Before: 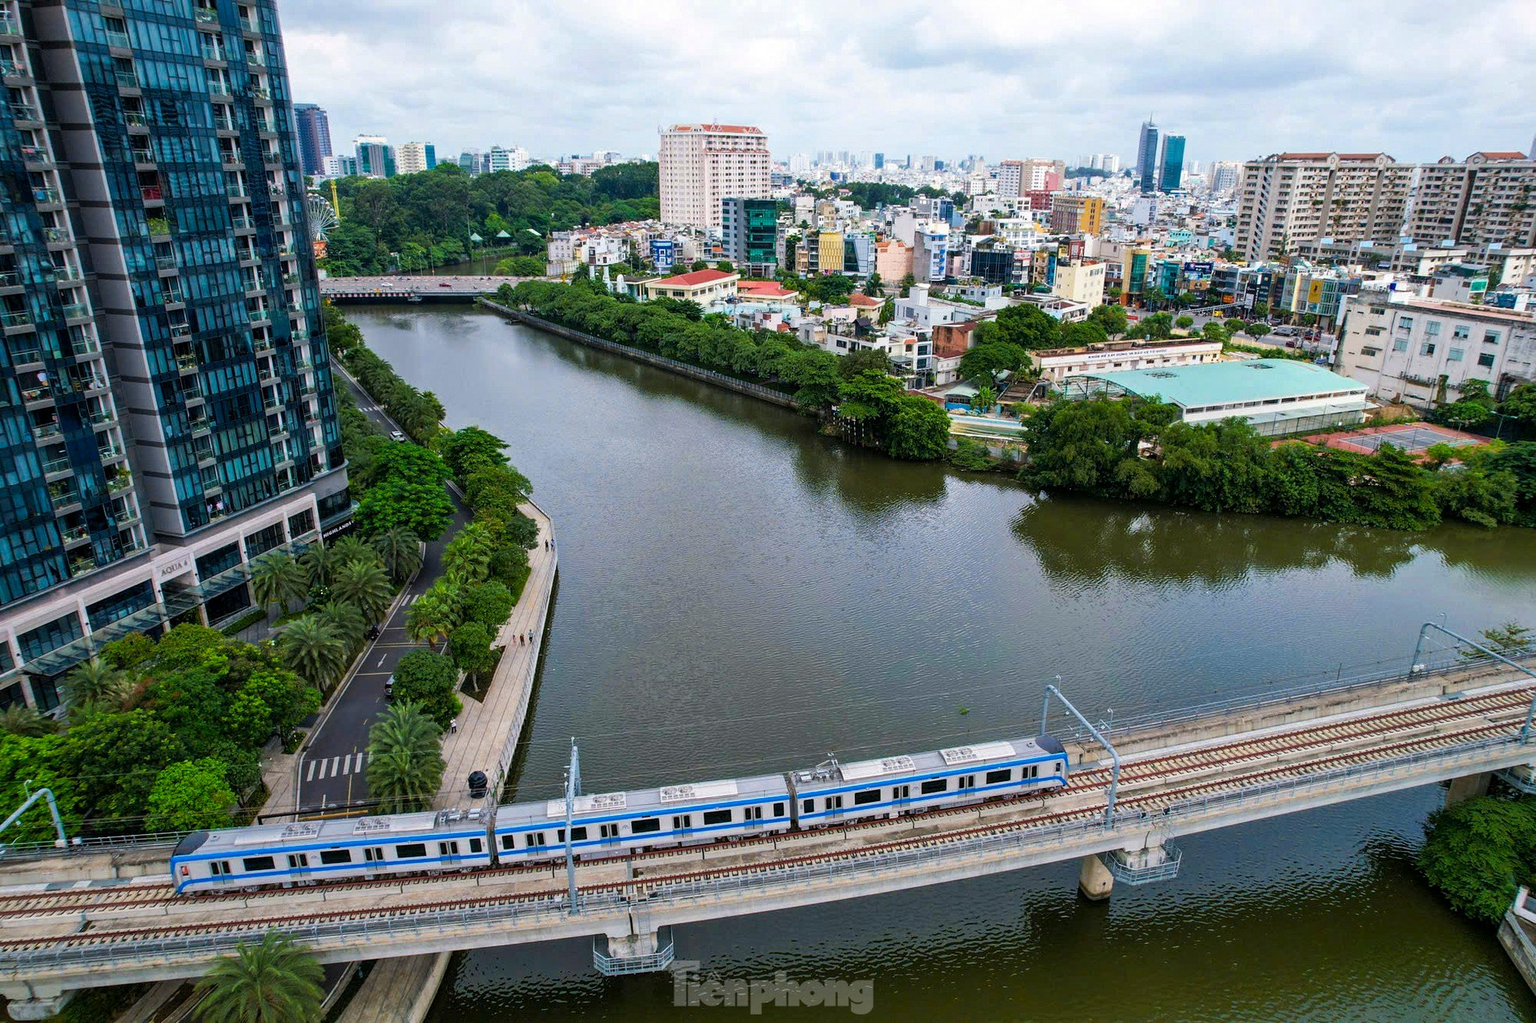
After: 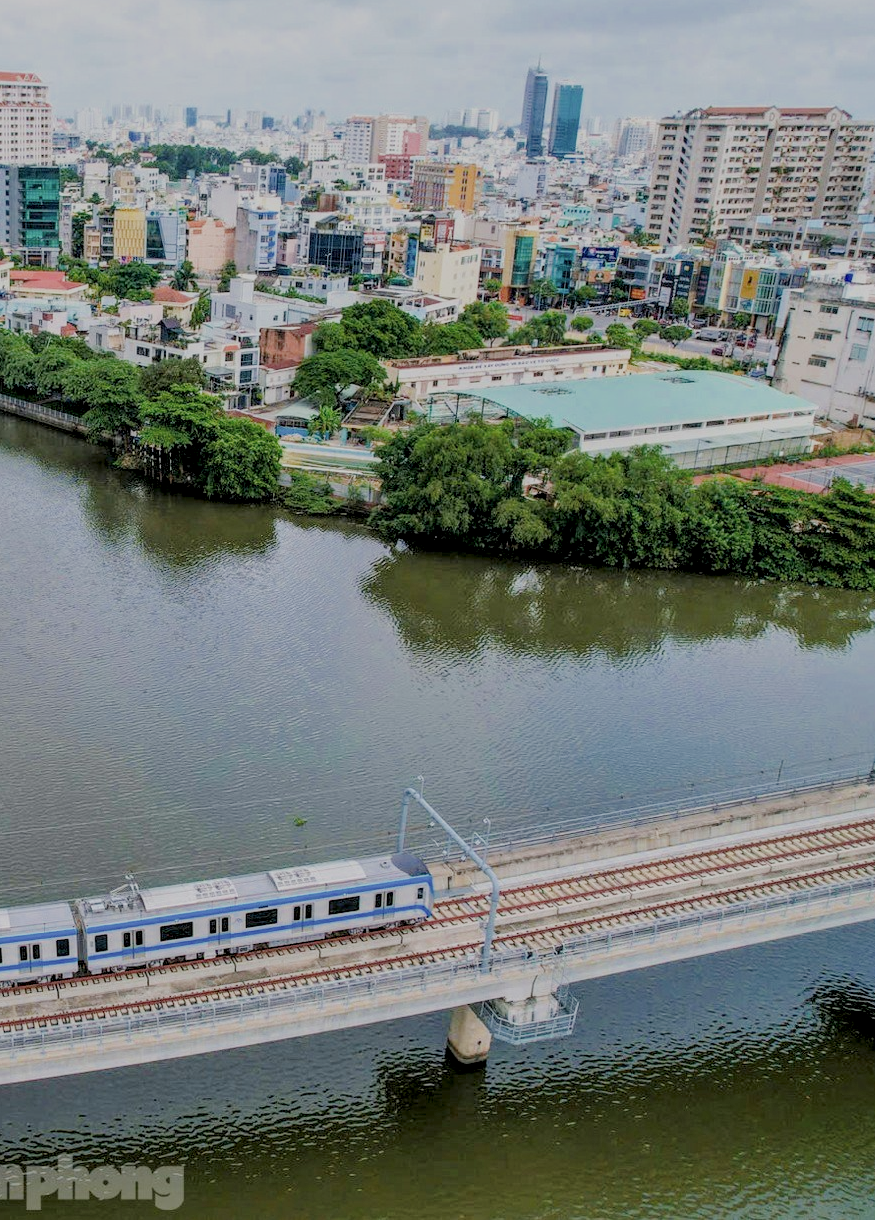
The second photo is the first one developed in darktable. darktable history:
filmic rgb: black relative exposure -7.98 EV, white relative exposure 8.03 EV, threshold 2.96 EV, target black luminance 0%, hardness 2.5, latitude 75.8%, contrast 0.562, shadows ↔ highlights balance 0.014%, enable highlight reconstruction true
crop: left 47.542%, top 6.813%, right 7.91%
local contrast: detail 130%
tone equalizer: -8 EV -0.412 EV, -7 EV -0.407 EV, -6 EV -0.328 EV, -5 EV -0.207 EV, -3 EV 0.196 EV, -2 EV 0.348 EV, -1 EV 0.409 EV, +0 EV 0.441 EV, edges refinement/feathering 500, mask exposure compensation -1.57 EV, preserve details no
exposure: exposure 0.608 EV, compensate highlight preservation false
